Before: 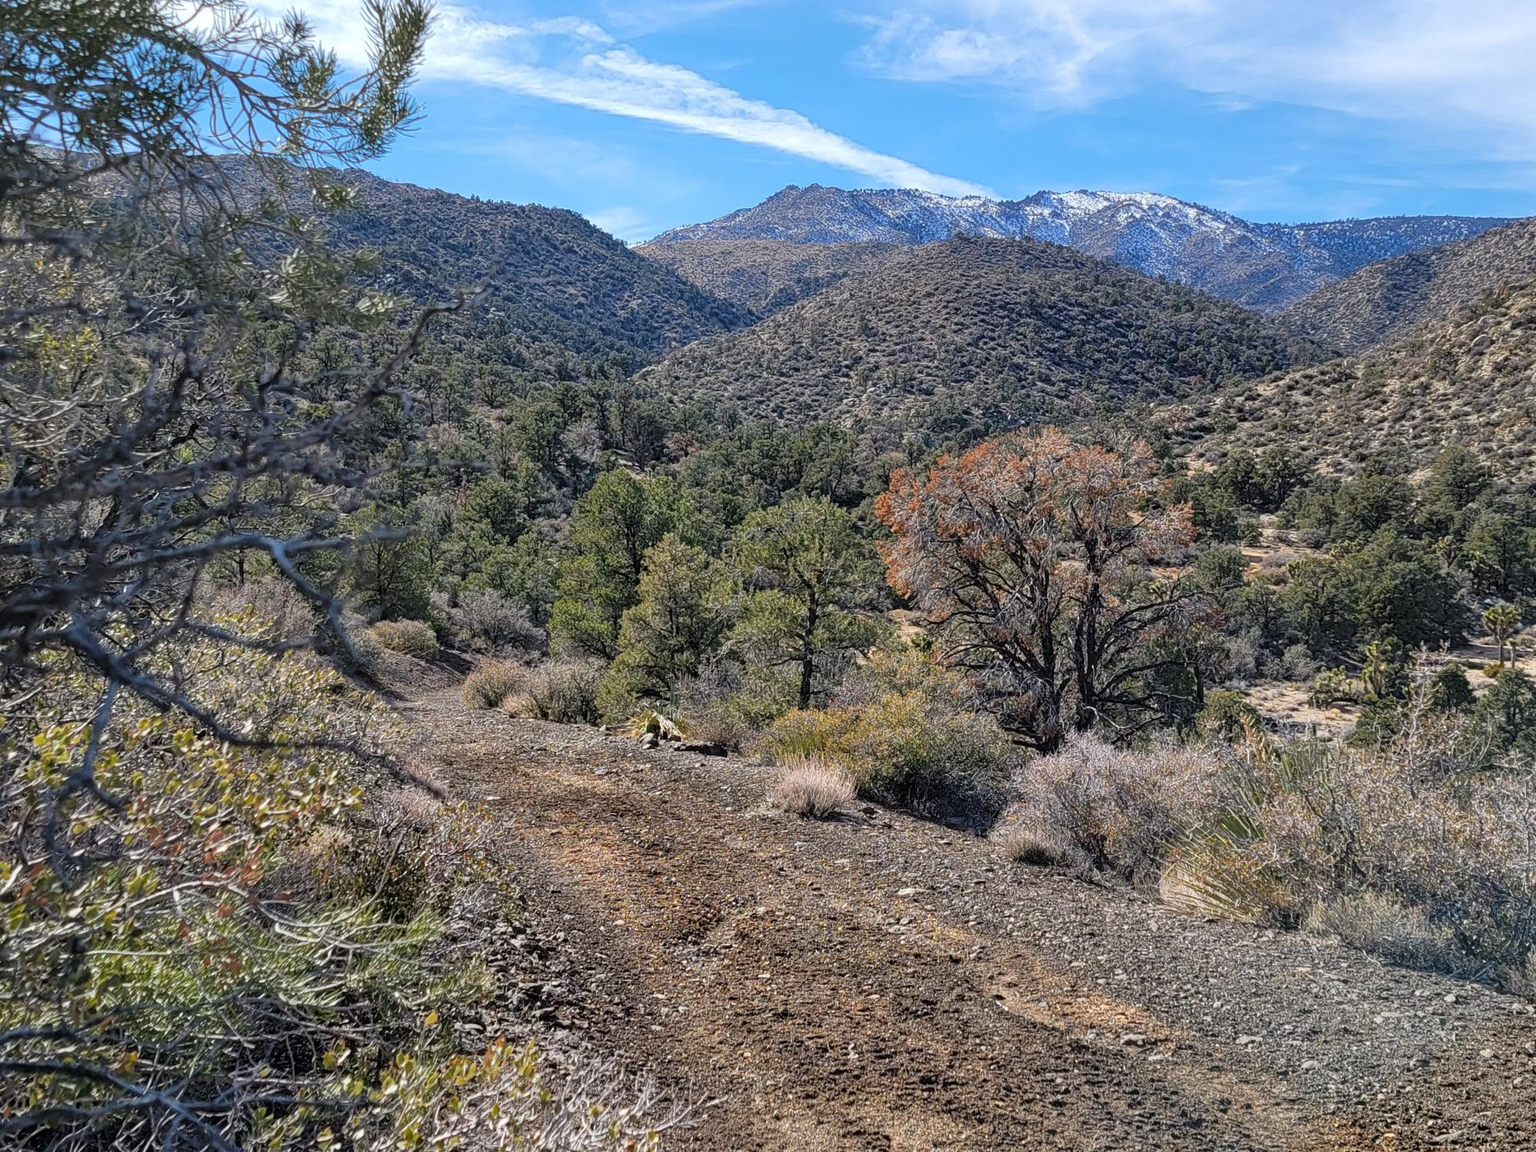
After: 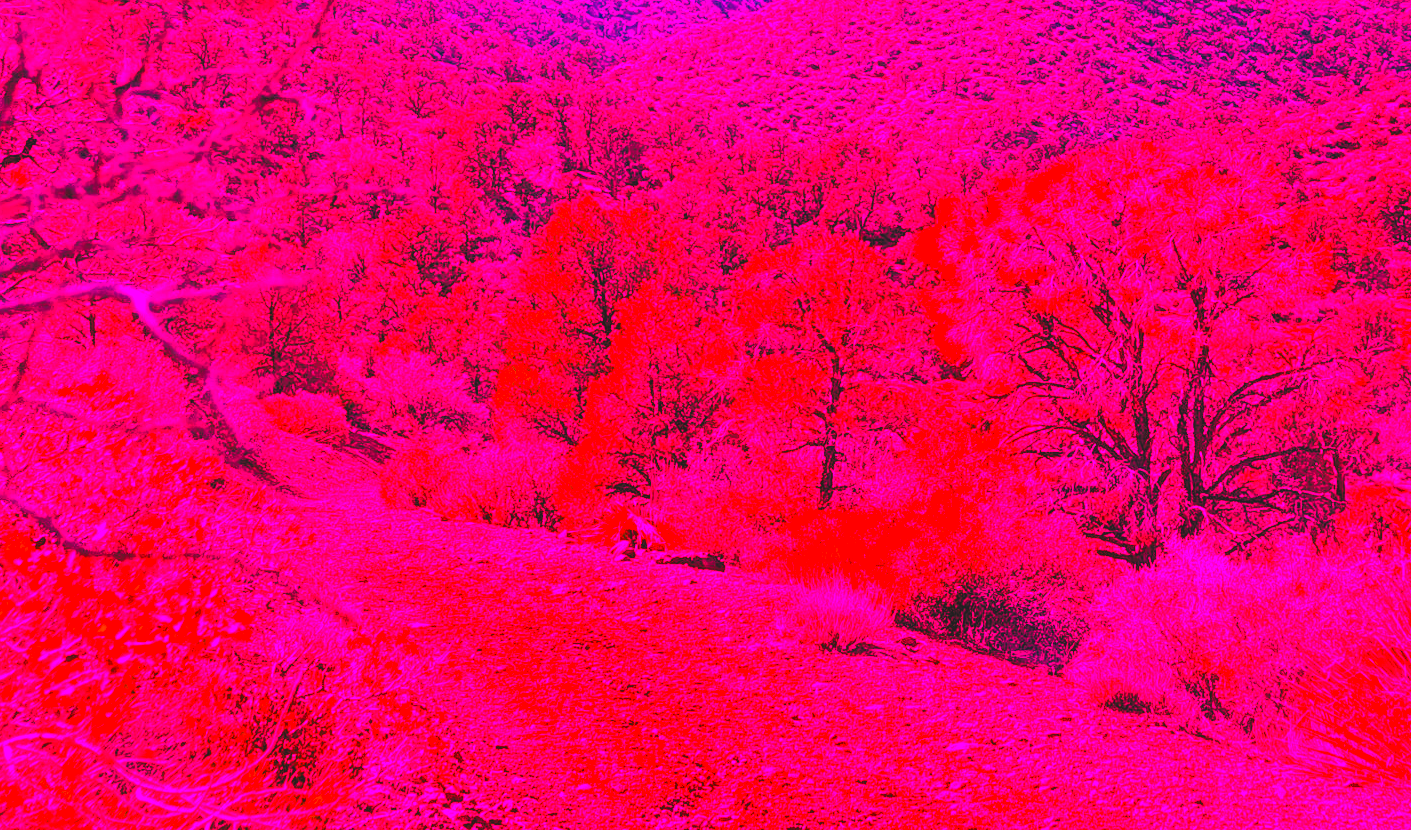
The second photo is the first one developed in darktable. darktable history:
crop: left 11.123%, top 27.61%, right 18.3%, bottom 17.034%
color balance rgb: linear chroma grading › global chroma 15%, perceptual saturation grading › global saturation 30%
color correction: highlights a* 3.84, highlights b* 5.07
exposure: black level correction -0.015, exposure -0.125 EV, compensate highlight preservation false
white balance: red 4.26, blue 1.802
